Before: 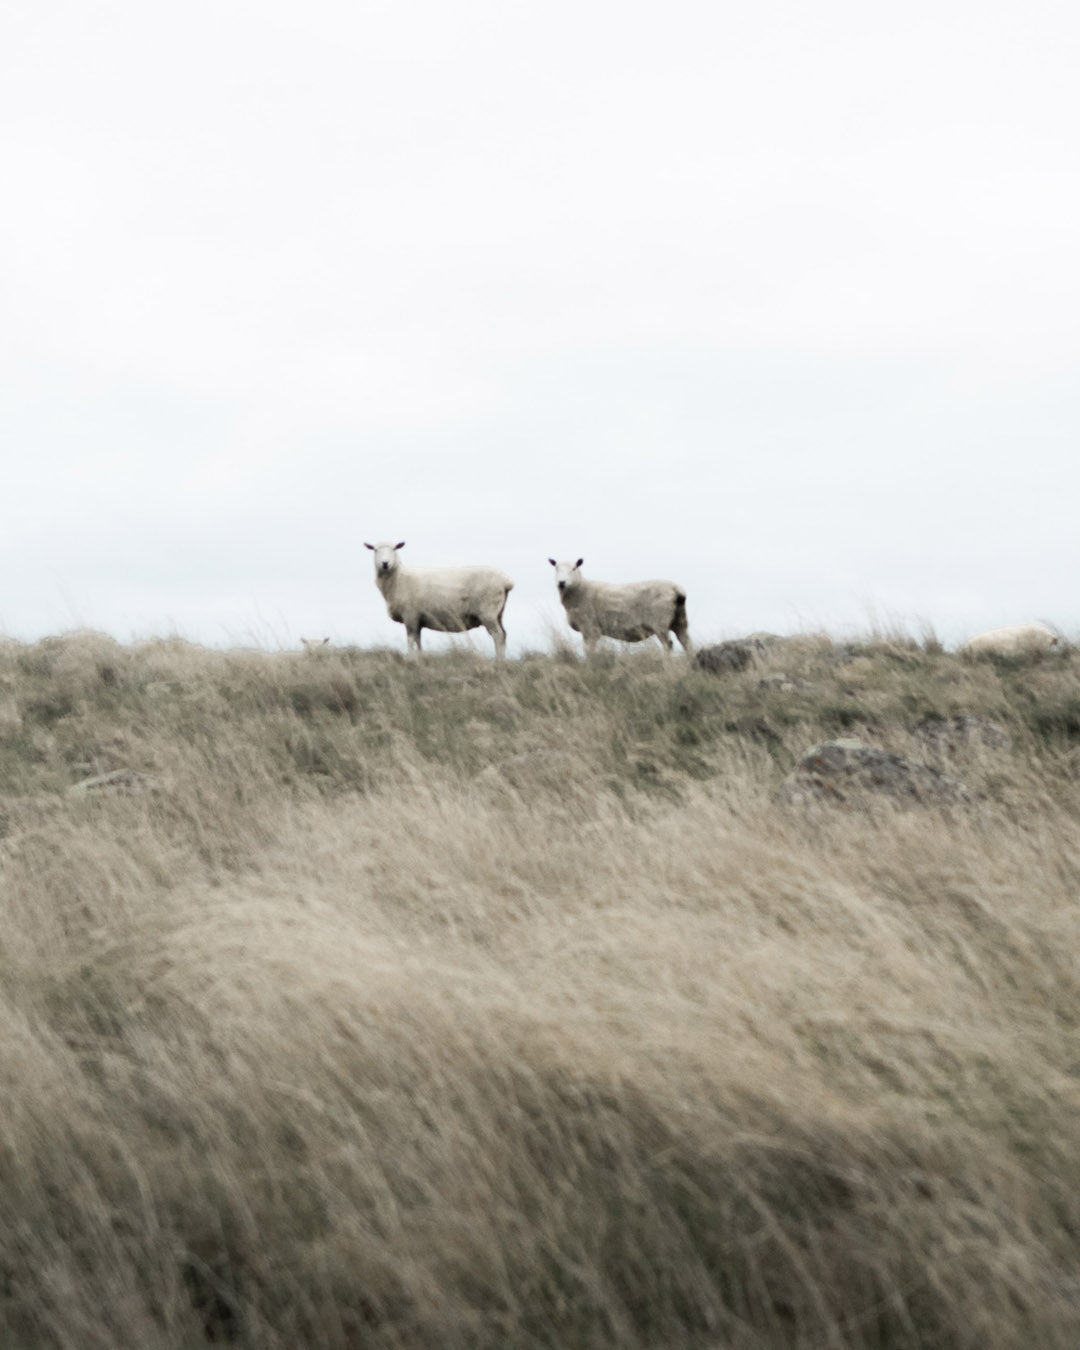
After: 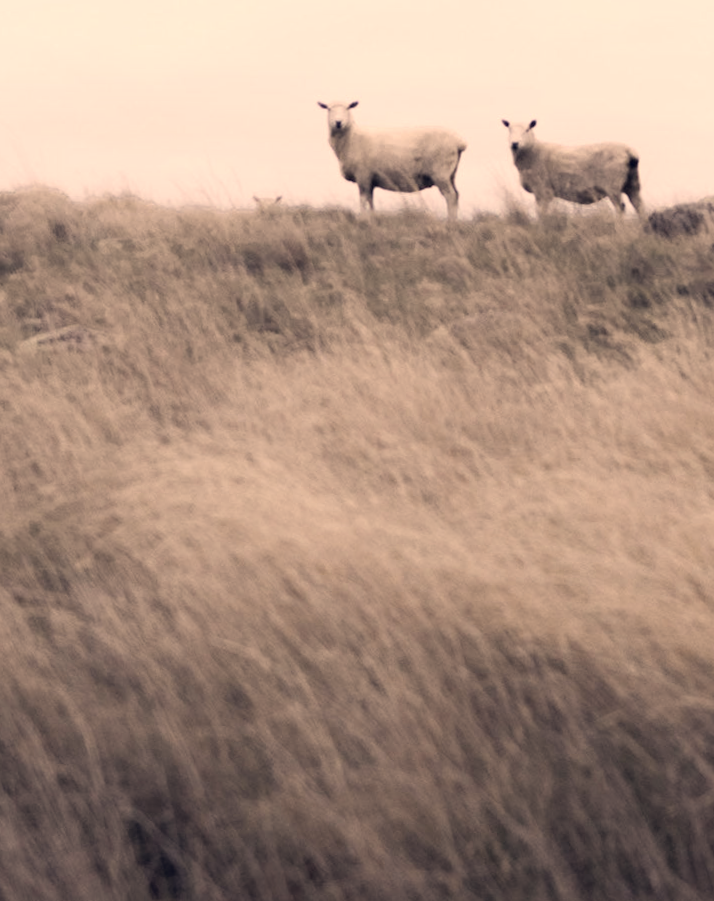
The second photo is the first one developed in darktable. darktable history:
crop and rotate: angle -0.671°, left 3.826%, top 32.264%, right 29.06%
local contrast: mode bilateral grid, contrast 100, coarseness 100, detail 90%, midtone range 0.2
color correction: highlights a* 19.67, highlights b* 27.7, shadows a* 3.39, shadows b* -17, saturation 0.725
contrast equalizer: y [[0.5 ×6], [0.5 ×6], [0.5, 0.5, 0.501, 0.545, 0.707, 0.863], [0 ×6], [0 ×6]], mix 0.545
